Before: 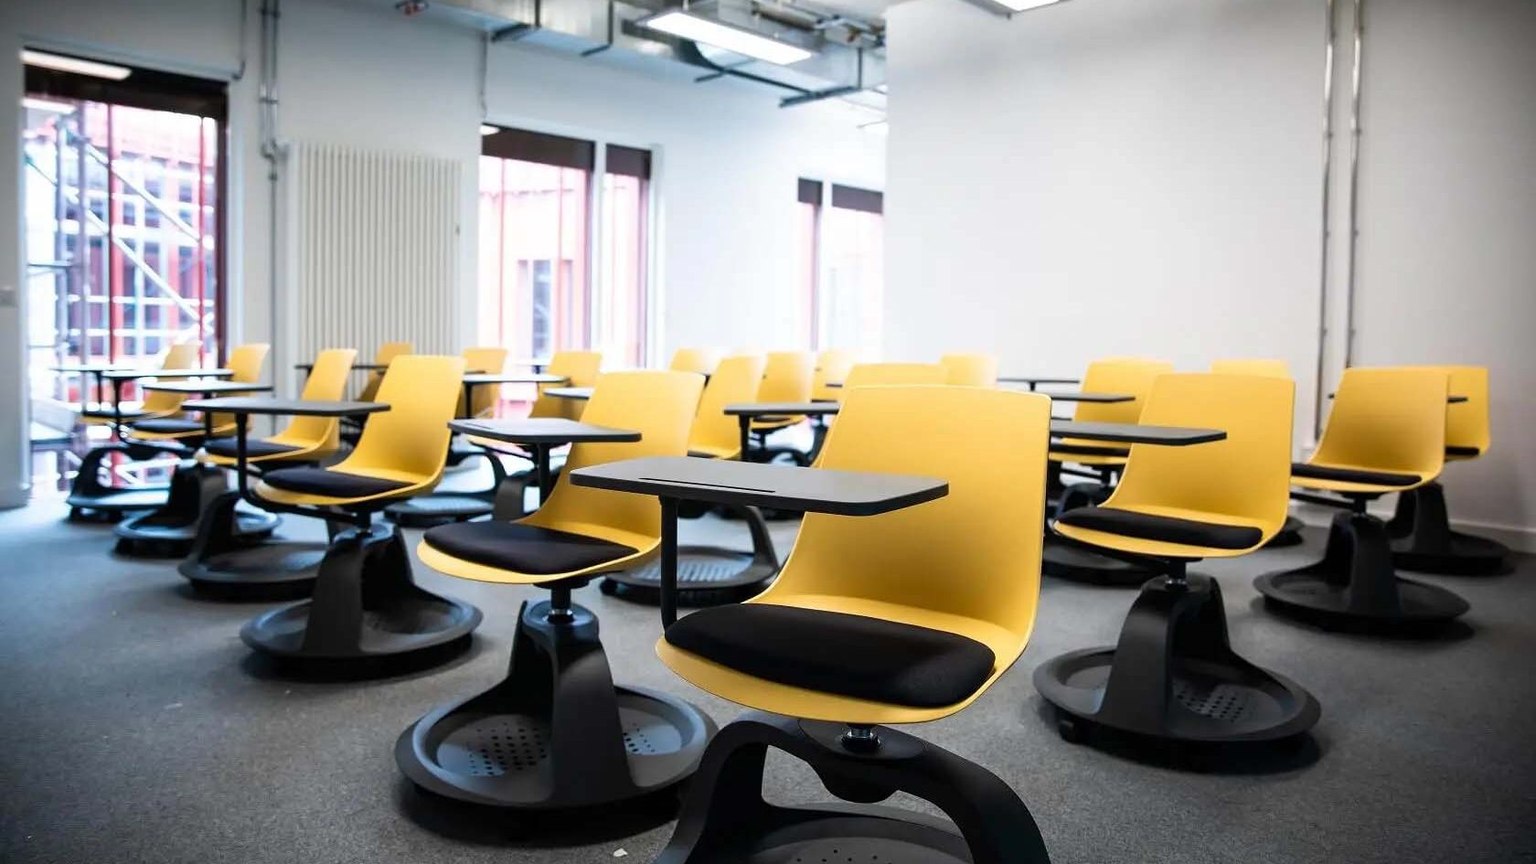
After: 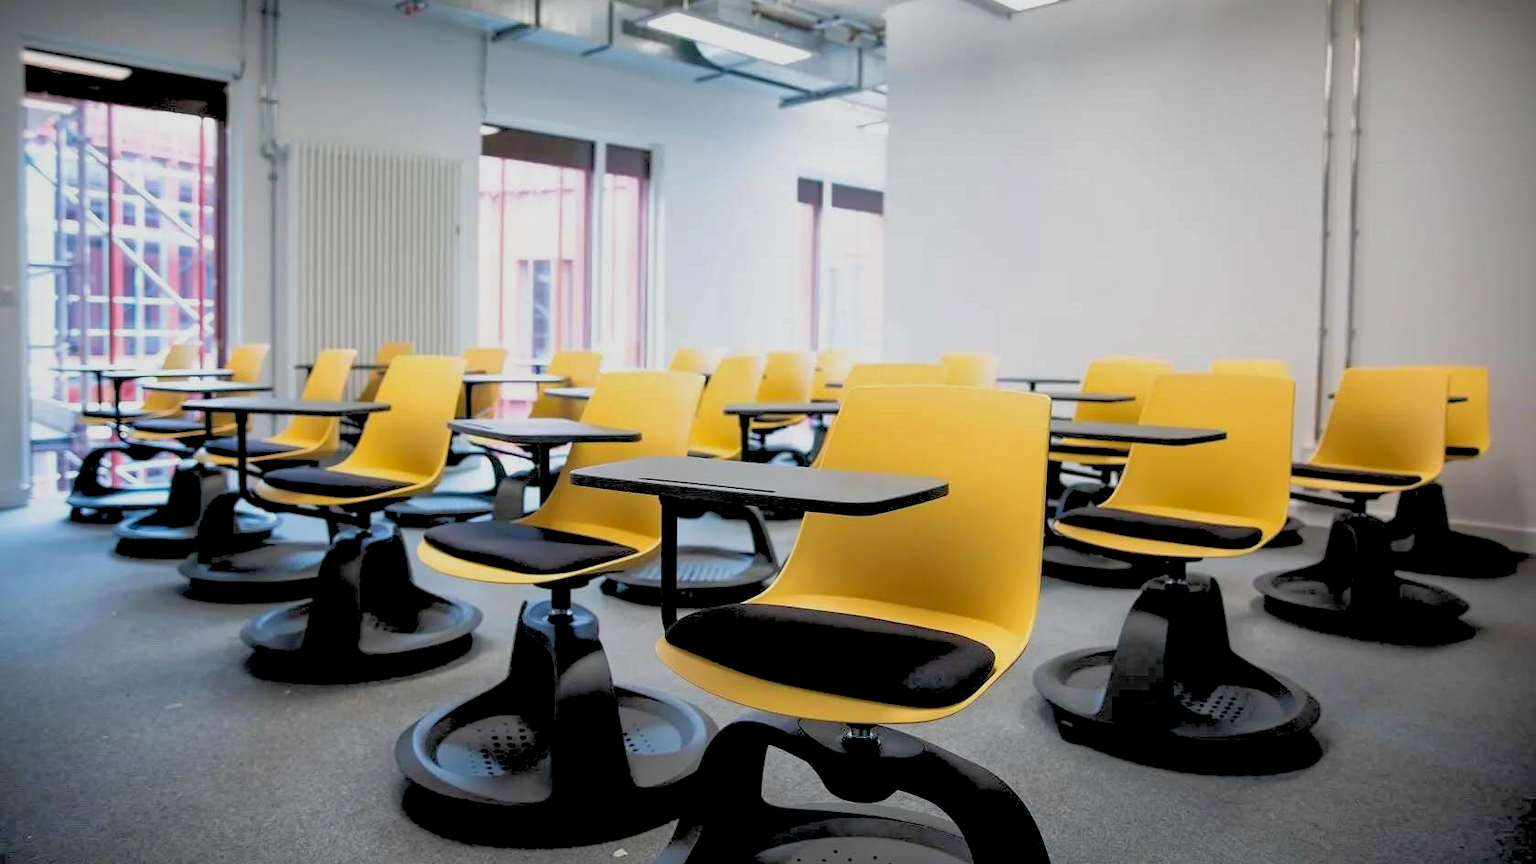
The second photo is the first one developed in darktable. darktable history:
rgb levels: preserve colors sum RGB, levels [[0.038, 0.433, 0.934], [0, 0.5, 1], [0, 0.5, 1]]
shadows and highlights: on, module defaults
